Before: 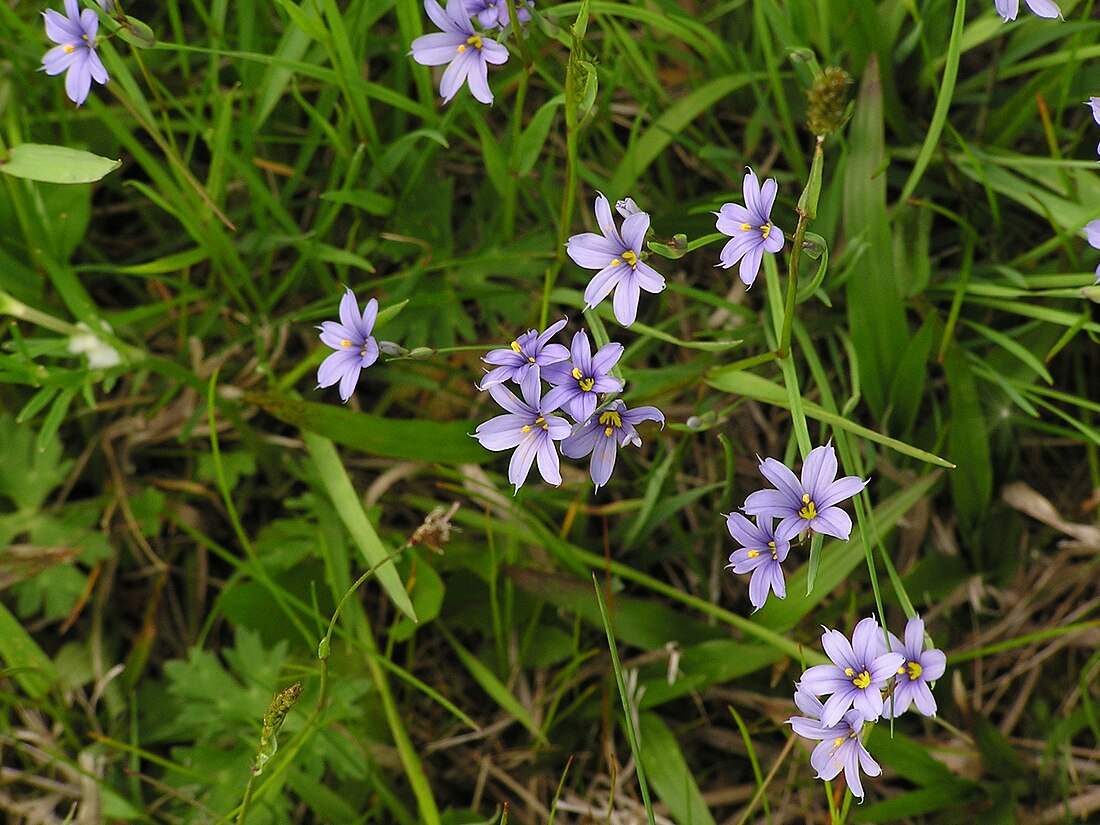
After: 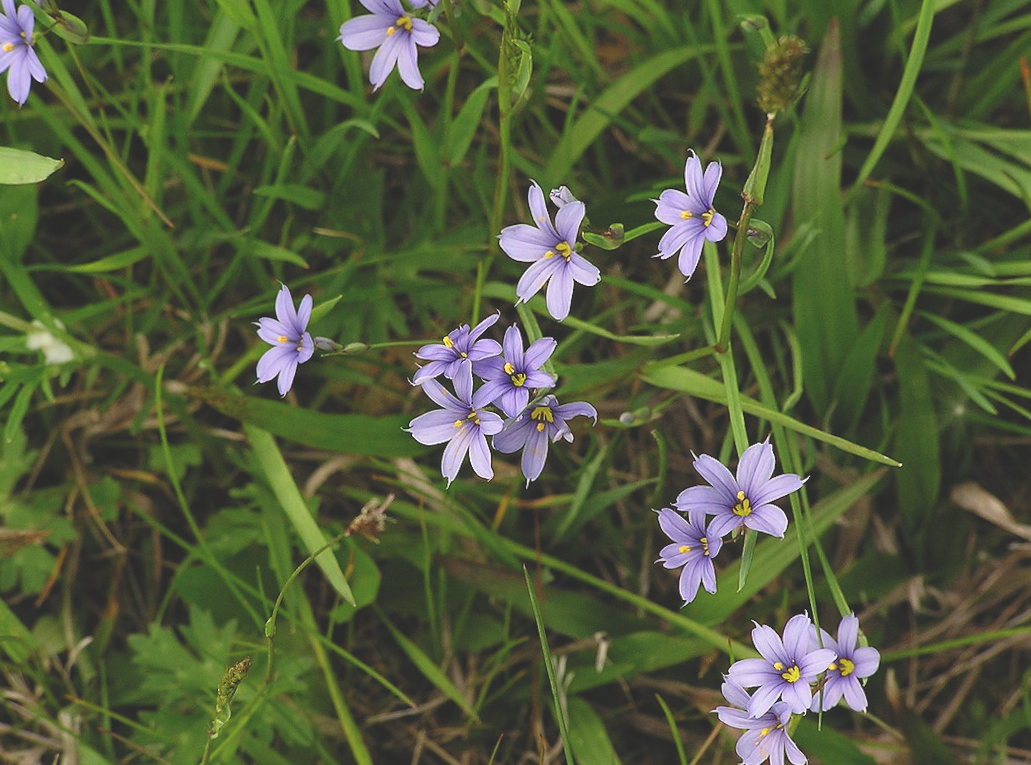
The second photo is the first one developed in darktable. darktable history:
rotate and perspective: rotation 0.062°, lens shift (vertical) 0.115, lens shift (horizontal) -0.133, crop left 0.047, crop right 0.94, crop top 0.061, crop bottom 0.94
exposure: black level correction -0.025, exposure -0.117 EV, compensate highlight preservation false
crop: left 0.434%, top 0.485%, right 0.244%, bottom 0.386%
